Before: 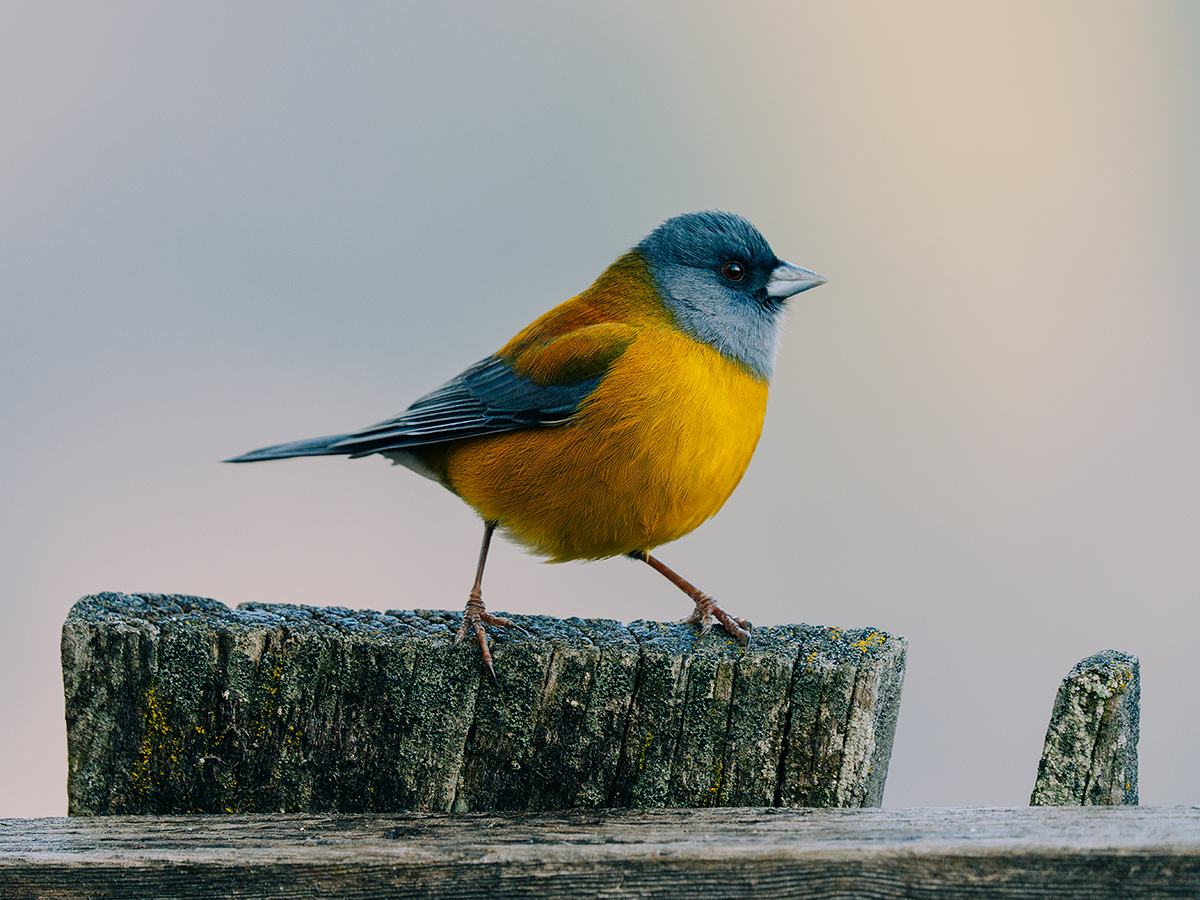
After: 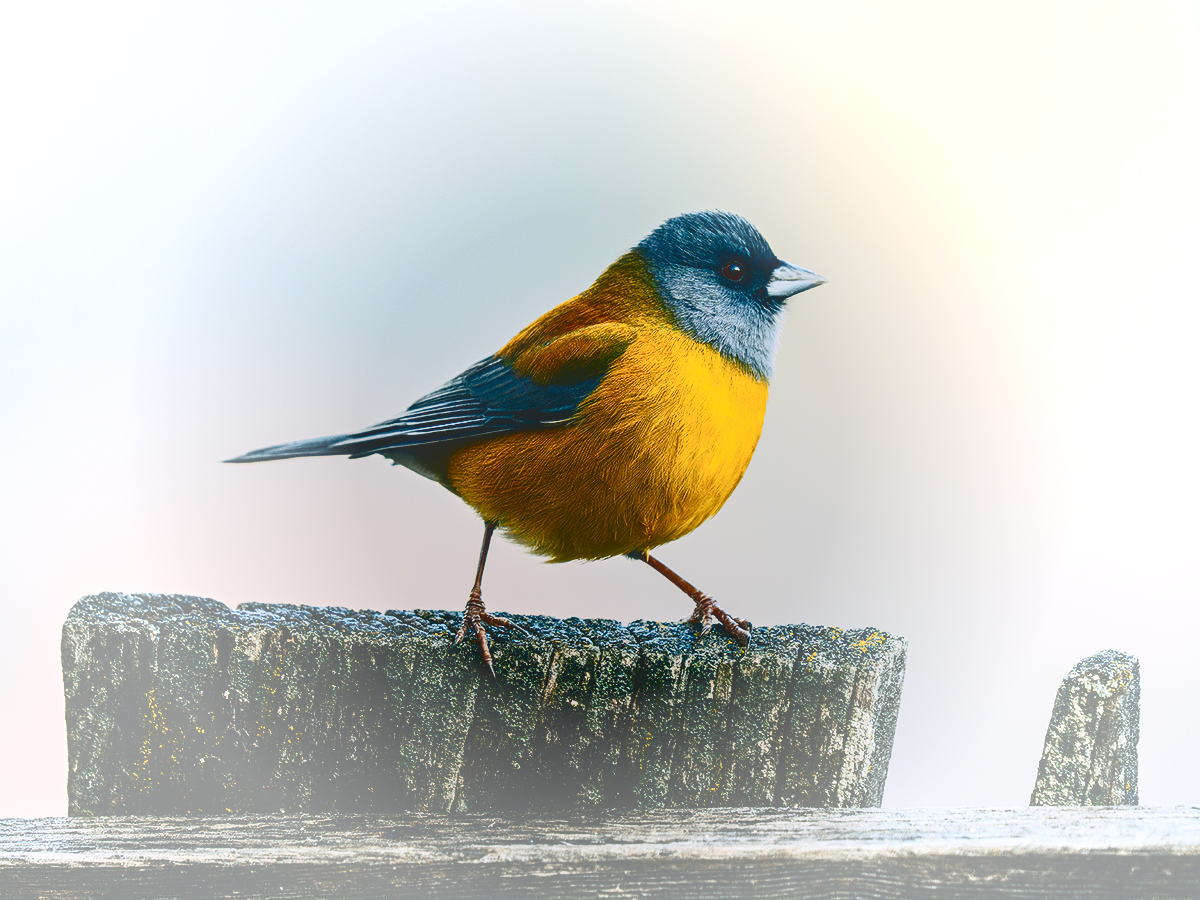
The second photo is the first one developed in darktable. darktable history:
vignetting: fall-off start 40.1%, fall-off radius 40.03%, brightness 0.301, saturation 0.003
tone curve: curves: ch0 [(0, 0) (0.003, 0.005) (0.011, 0.006) (0.025, 0.004) (0.044, 0.004) (0.069, 0.007) (0.1, 0.014) (0.136, 0.018) (0.177, 0.034) (0.224, 0.065) (0.277, 0.089) (0.335, 0.143) (0.399, 0.219) (0.468, 0.327) (0.543, 0.455) (0.623, 0.63) (0.709, 0.786) (0.801, 0.87) (0.898, 0.922) (1, 1)], color space Lab, independent channels, preserve colors none
exposure: exposure 0.377 EV, compensate highlight preservation false
local contrast: highlights 47%, shadows 1%, detail 99%
